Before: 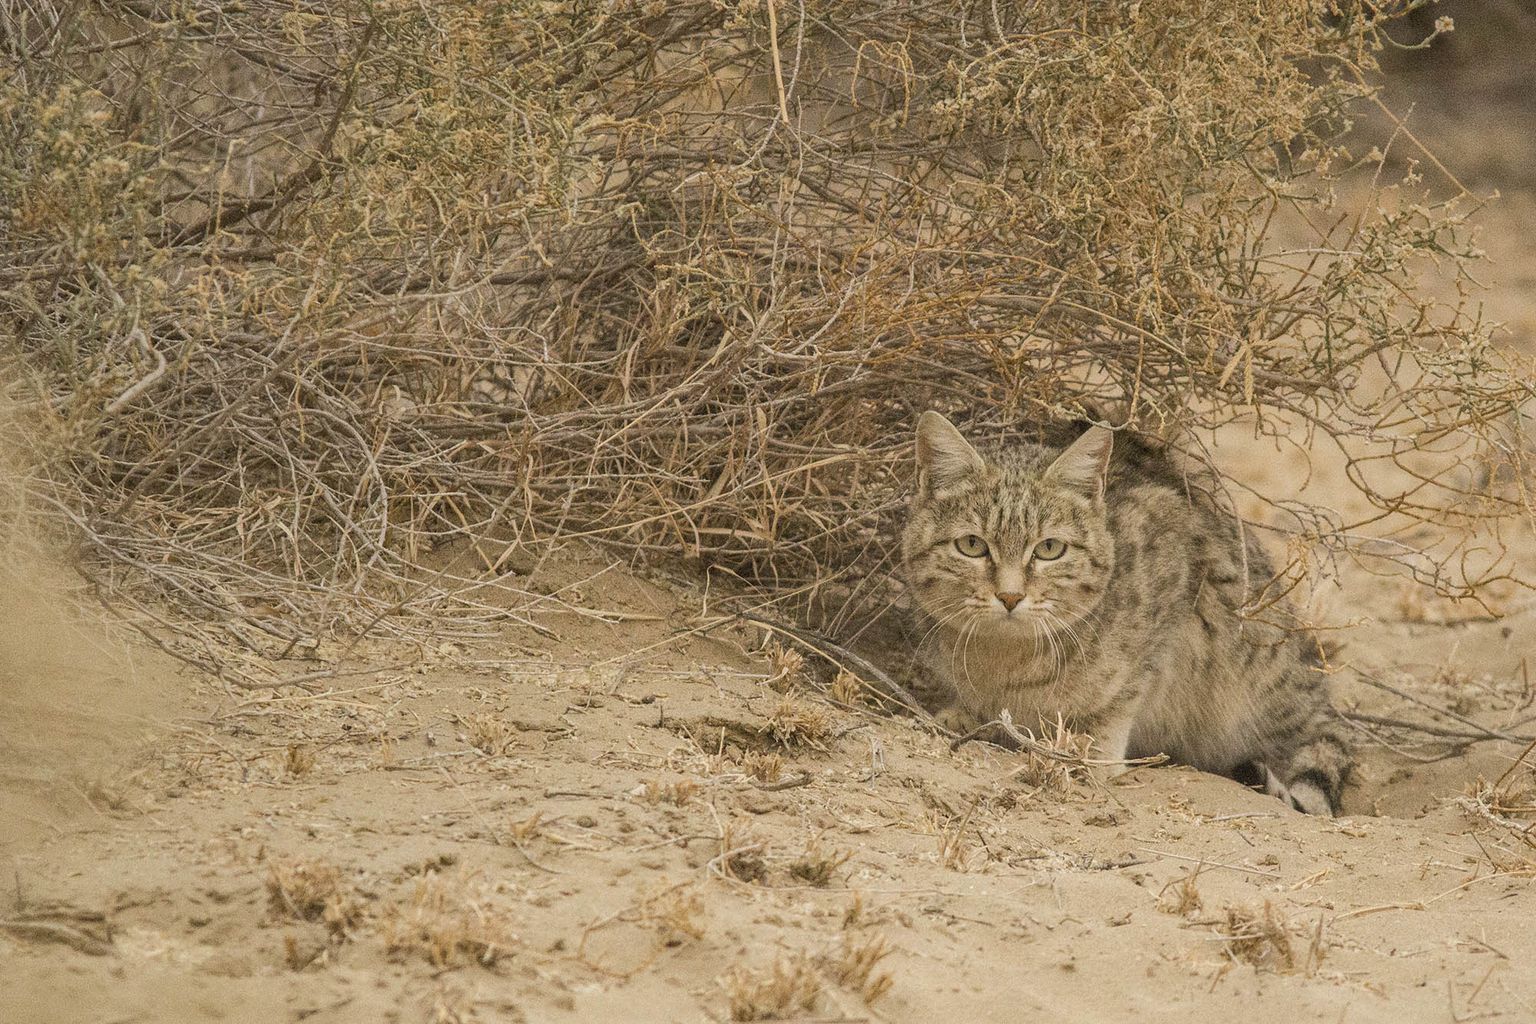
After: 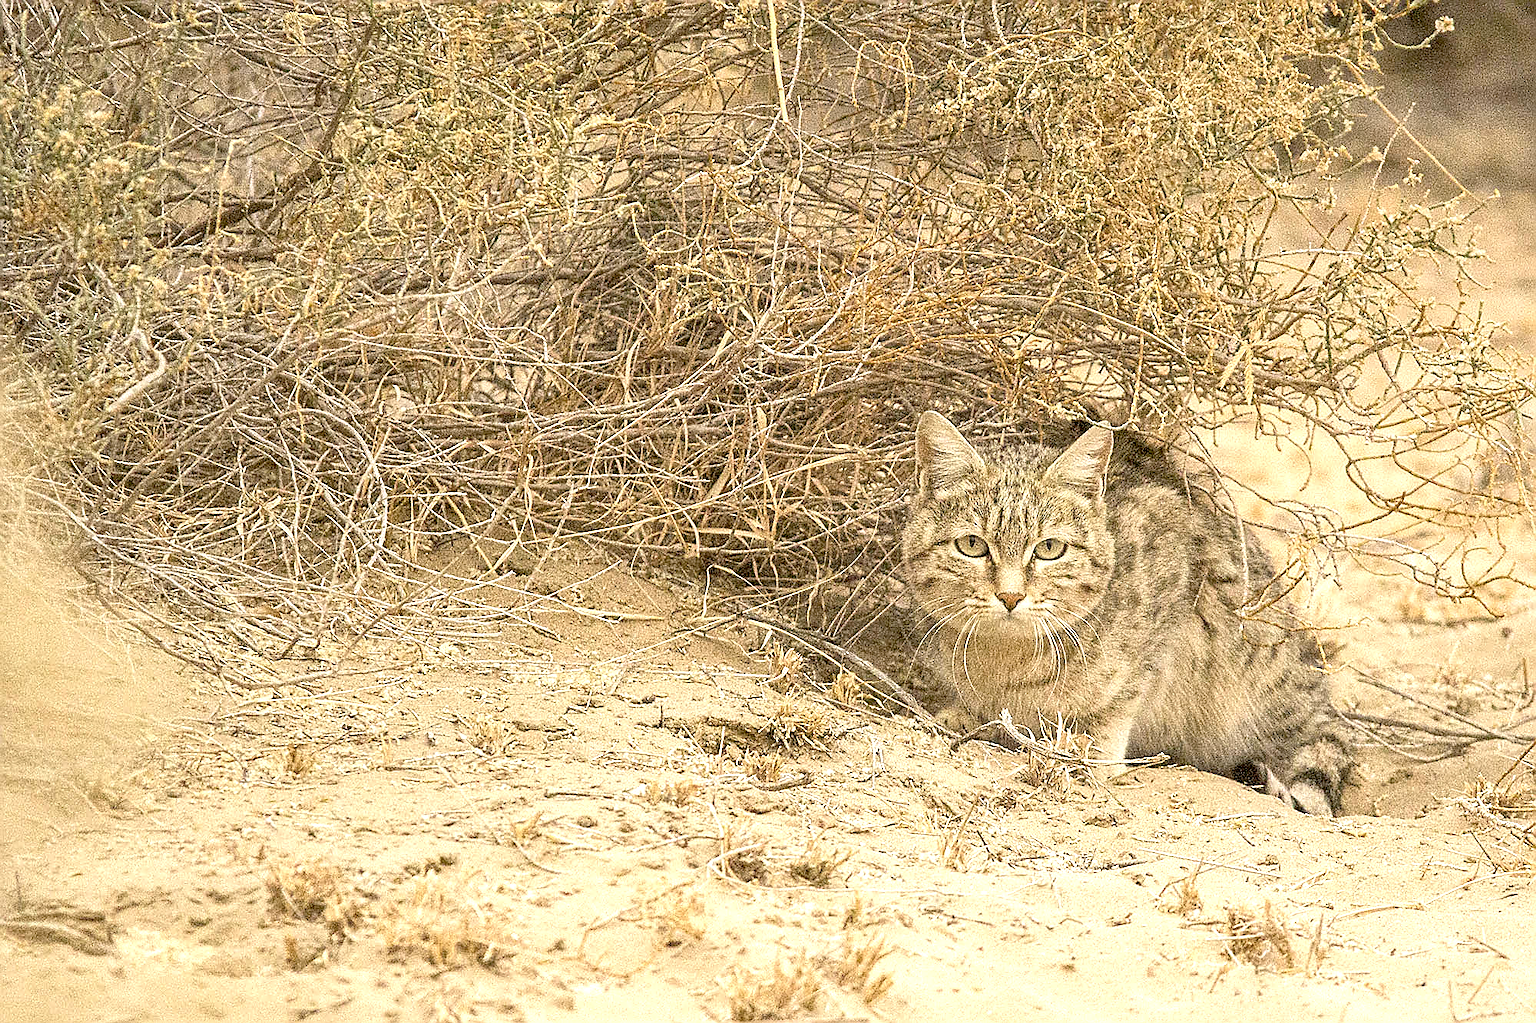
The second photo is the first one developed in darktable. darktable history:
sharpen: radius 1.4, amount 1.25, threshold 0.7
exposure: black level correction 0.011, exposure 1.088 EV, compensate exposure bias true, compensate highlight preservation false
